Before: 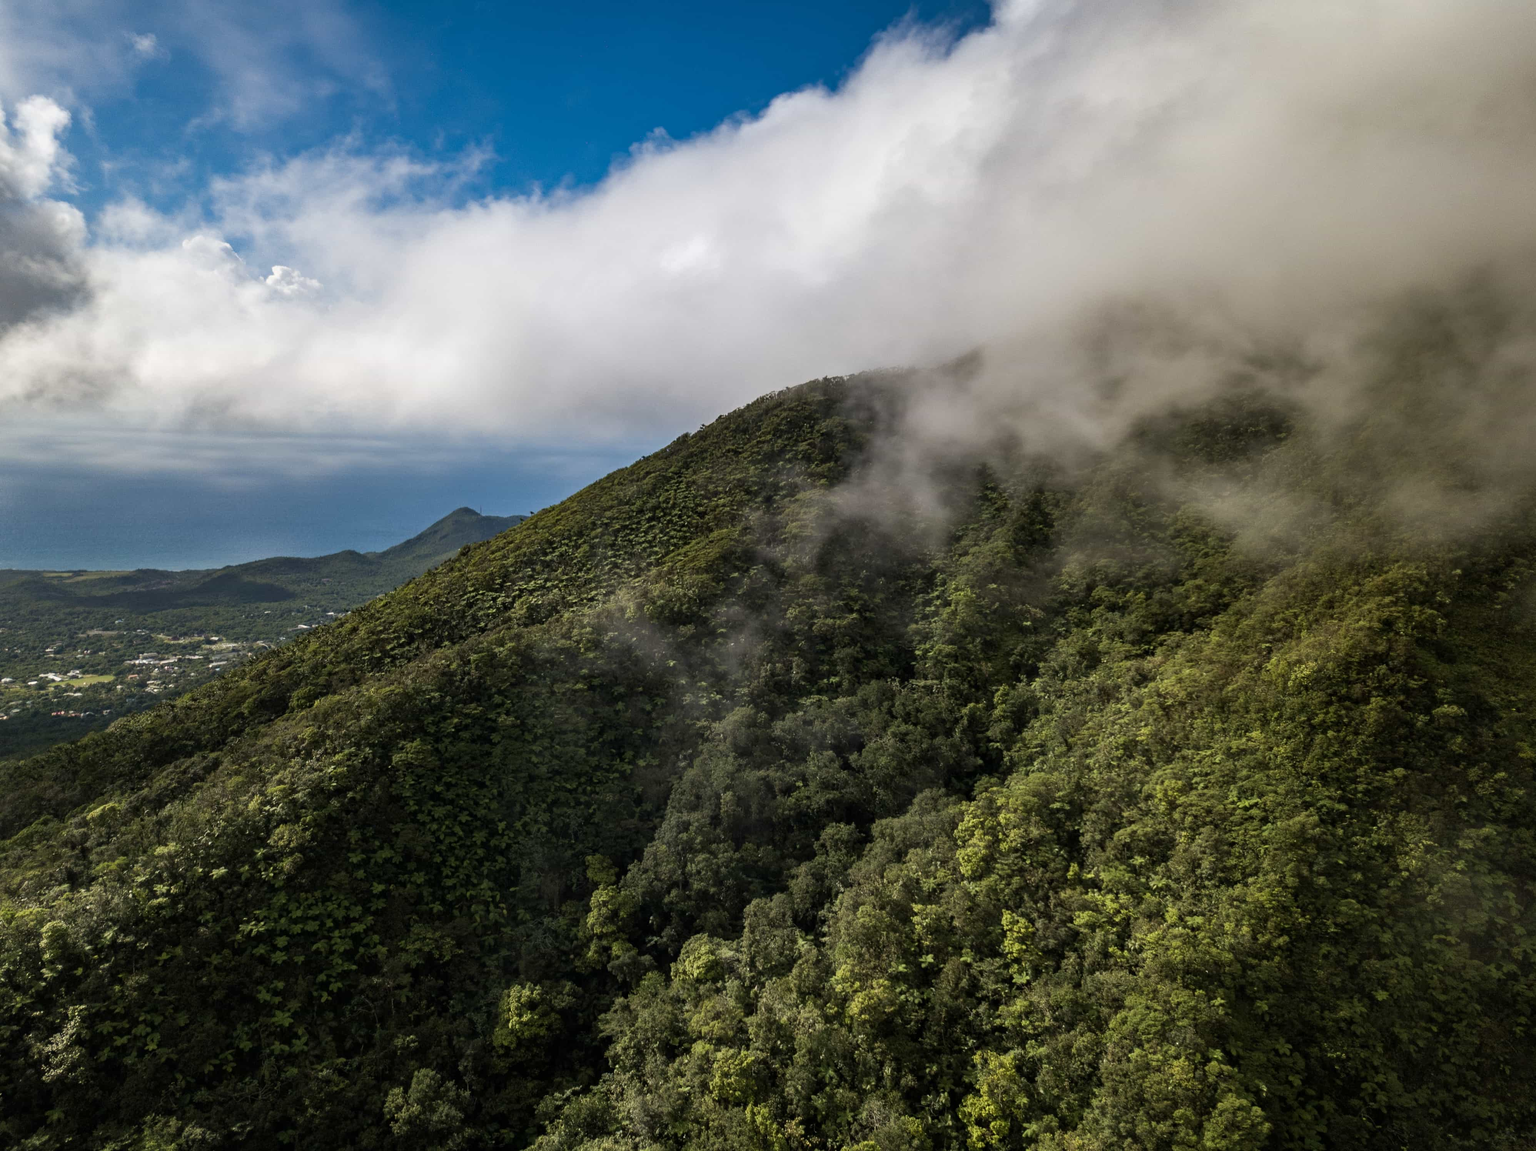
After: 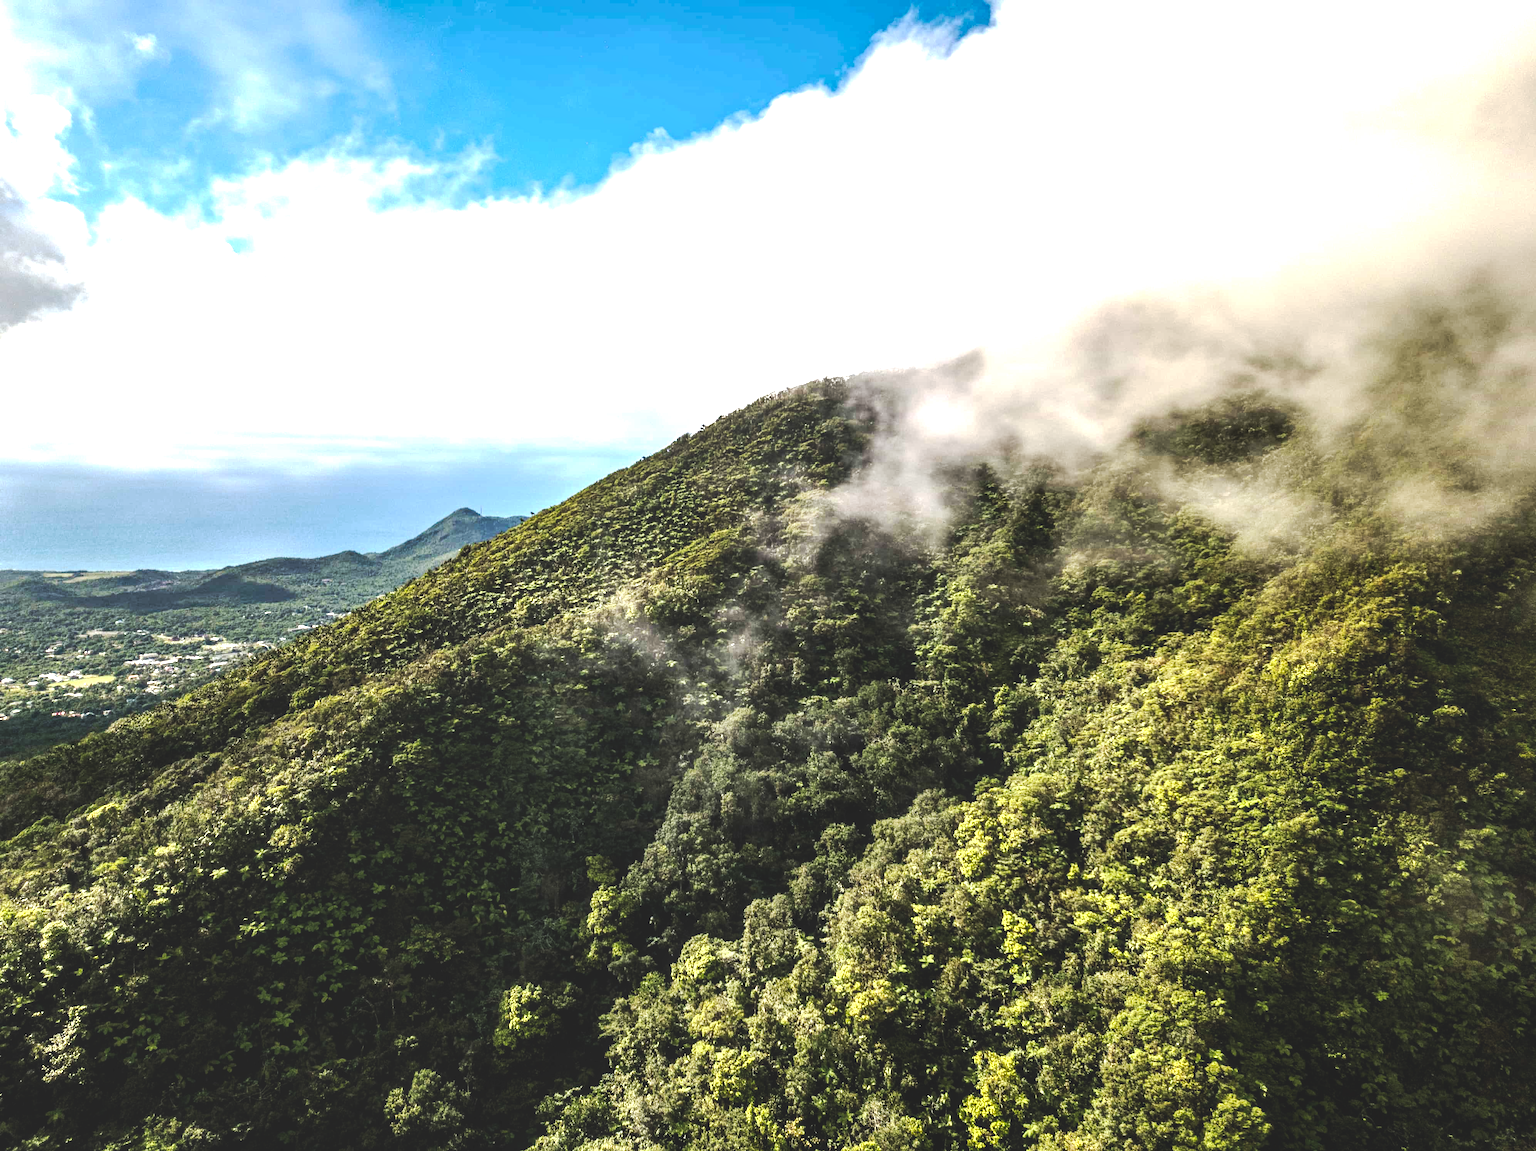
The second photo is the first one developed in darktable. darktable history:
exposure: black level correction 0, exposure 1 EV, compensate highlight preservation false
tone curve: curves: ch0 [(0, 0) (0.003, 0.126) (0.011, 0.129) (0.025, 0.129) (0.044, 0.136) (0.069, 0.145) (0.1, 0.162) (0.136, 0.182) (0.177, 0.211) (0.224, 0.254) (0.277, 0.307) (0.335, 0.366) (0.399, 0.441) (0.468, 0.533) (0.543, 0.624) (0.623, 0.702) (0.709, 0.774) (0.801, 0.835) (0.898, 0.904) (1, 1)], preserve colors none
shadows and highlights: shadows -8.3, white point adjustment 1.66, highlights 9.9
tone equalizer: -8 EV -0.781 EV, -7 EV -0.686 EV, -6 EV -0.572 EV, -5 EV -0.424 EV, -3 EV 0.389 EV, -2 EV 0.6 EV, -1 EV 0.678 EV, +0 EV 0.745 EV, edges refinement/feathering 500, mask exposure compensation -1.57 EV, preserve details no
local contrast: on, module defaults
